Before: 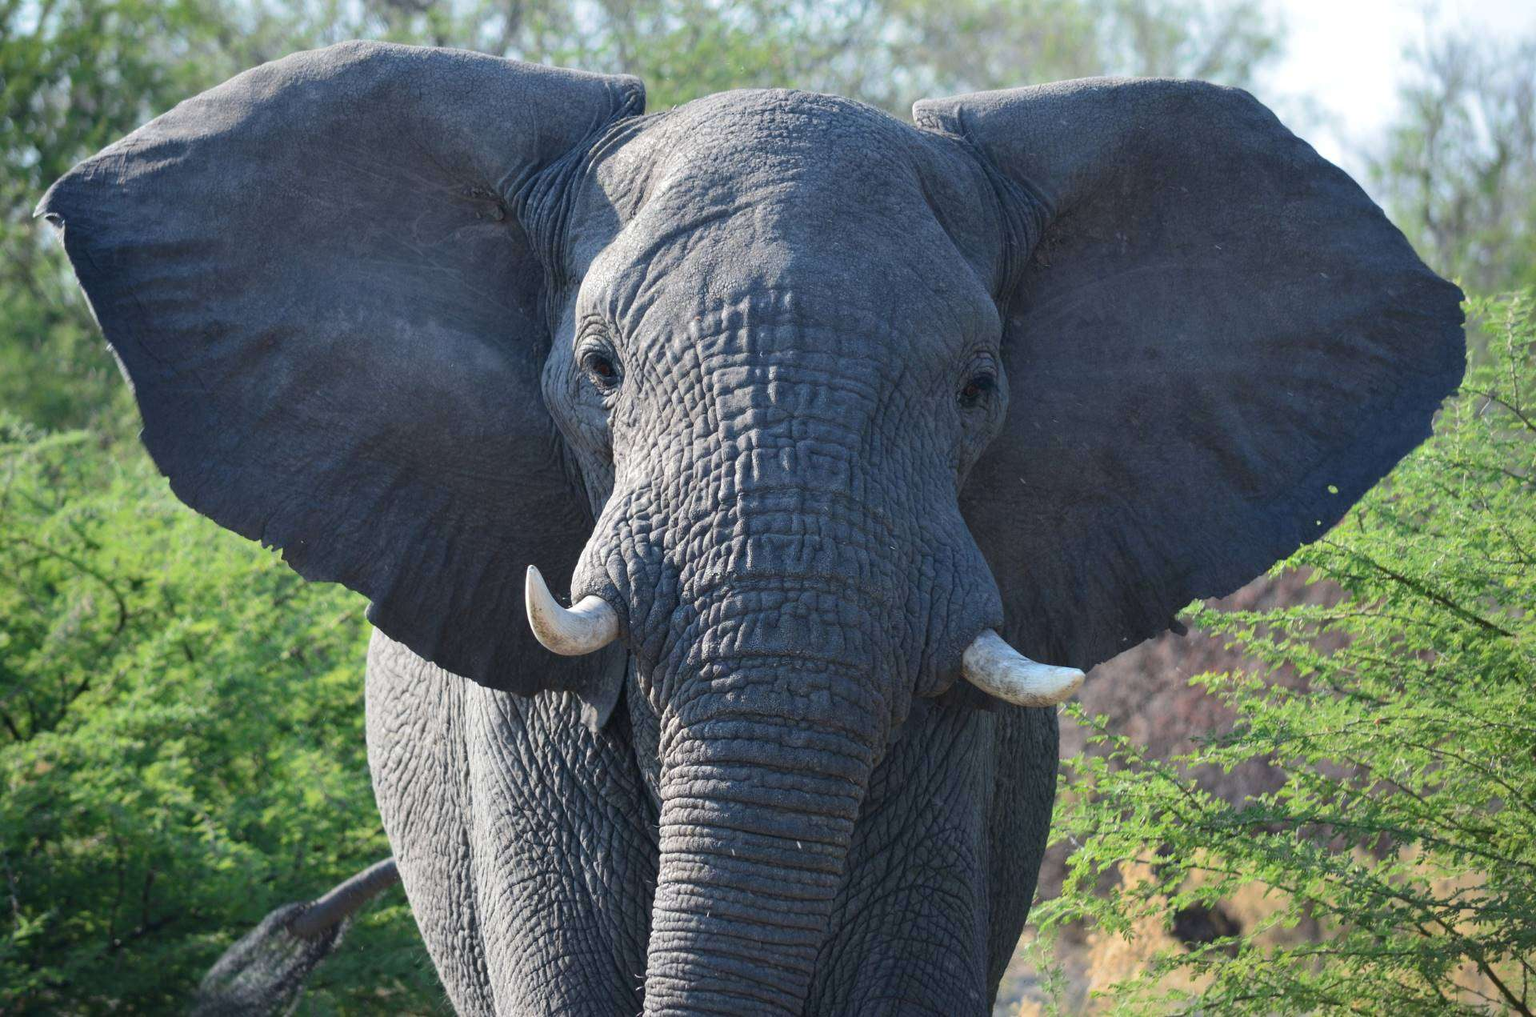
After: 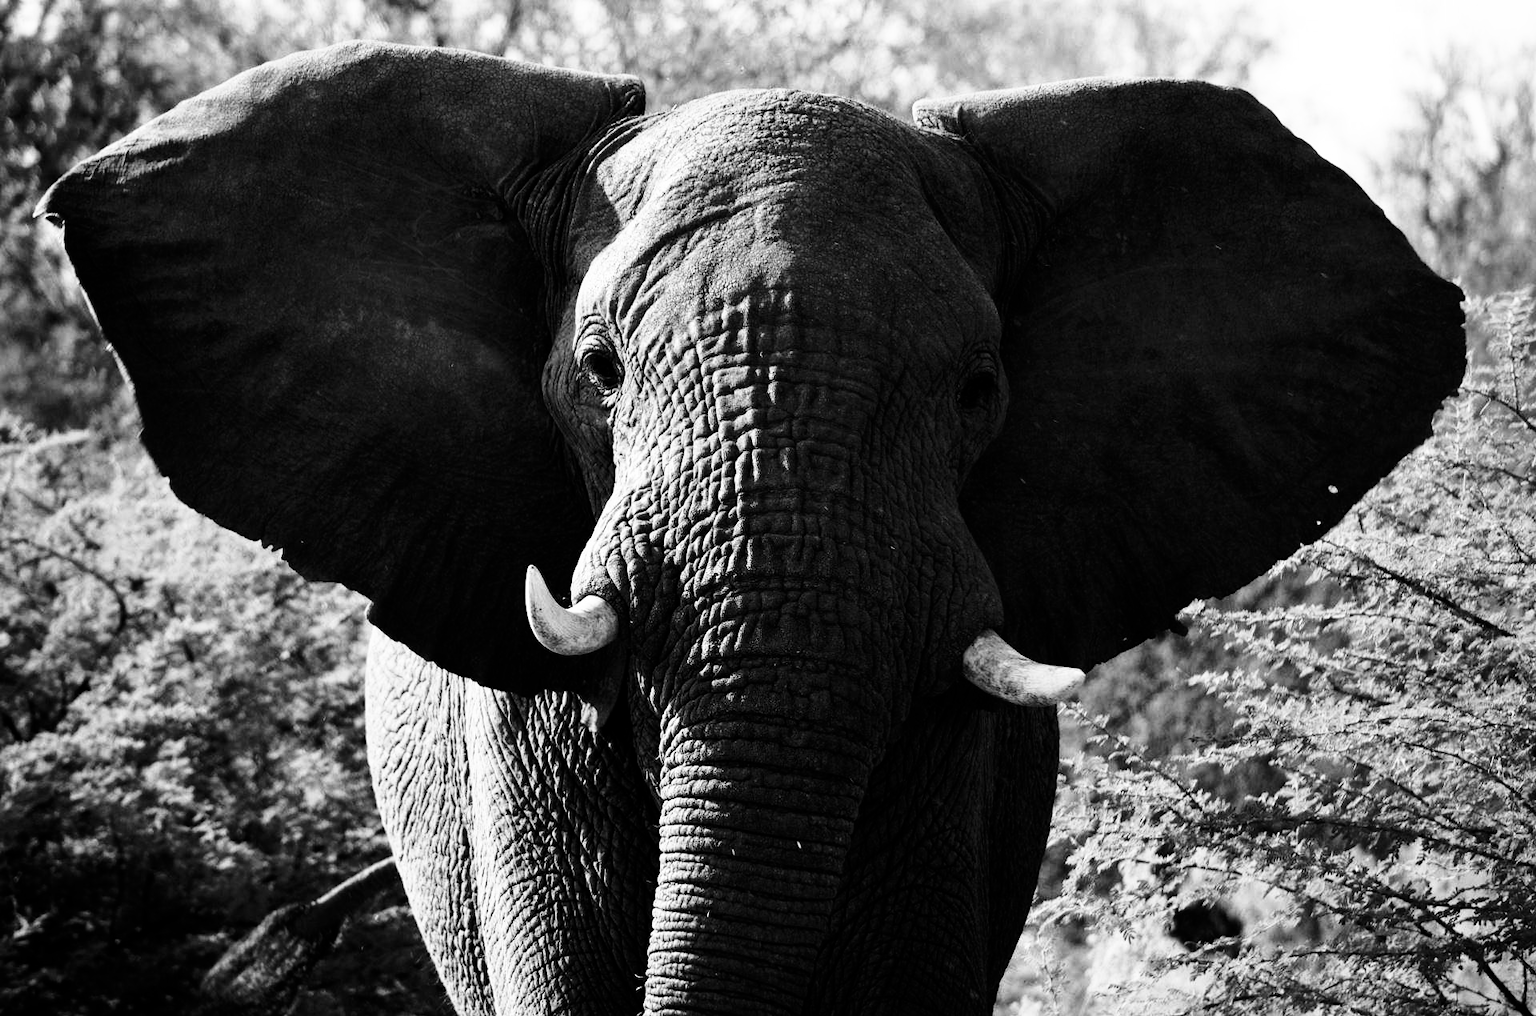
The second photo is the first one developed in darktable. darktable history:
contrast brightness saturation: contrast 0.02, brightness -1, saturation -1
base curve: curves: ch0 [(0, 0) (0.007, 0.004) (0.027, 0.03) (0.046, 0.07) (0.207, 0.54) (0.442, 0.872) (0.673, 0.972) (1, 1)], preserve colors none
